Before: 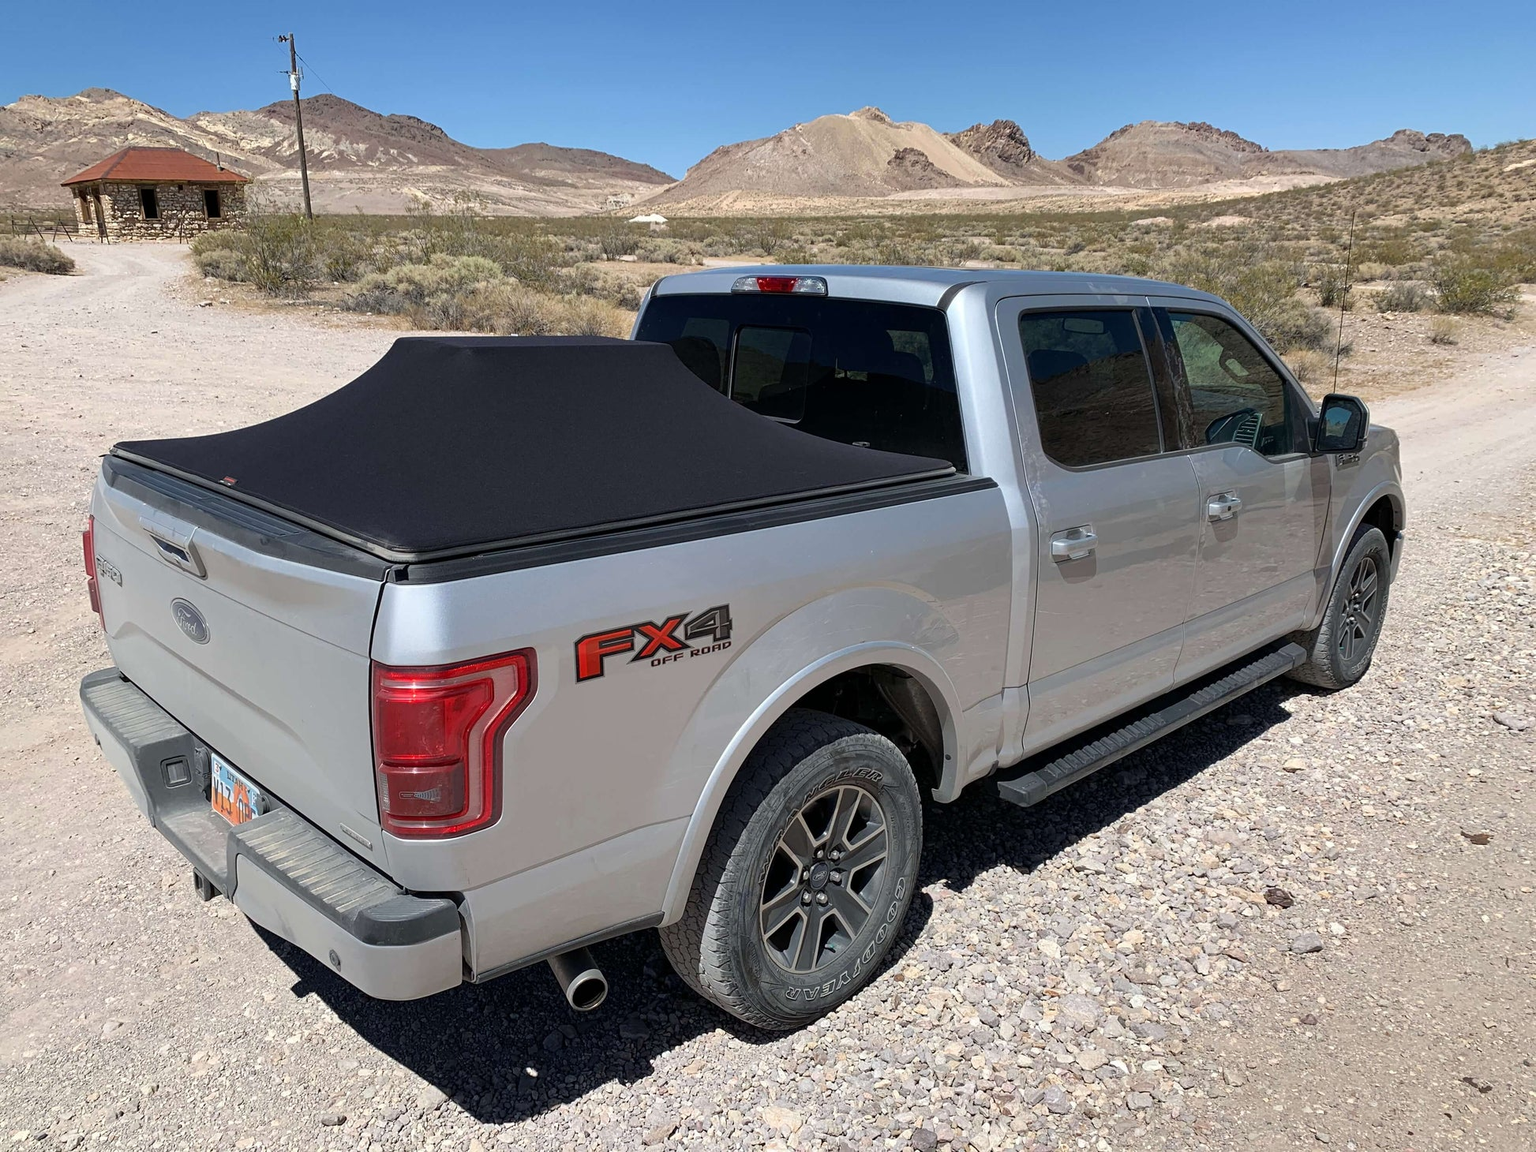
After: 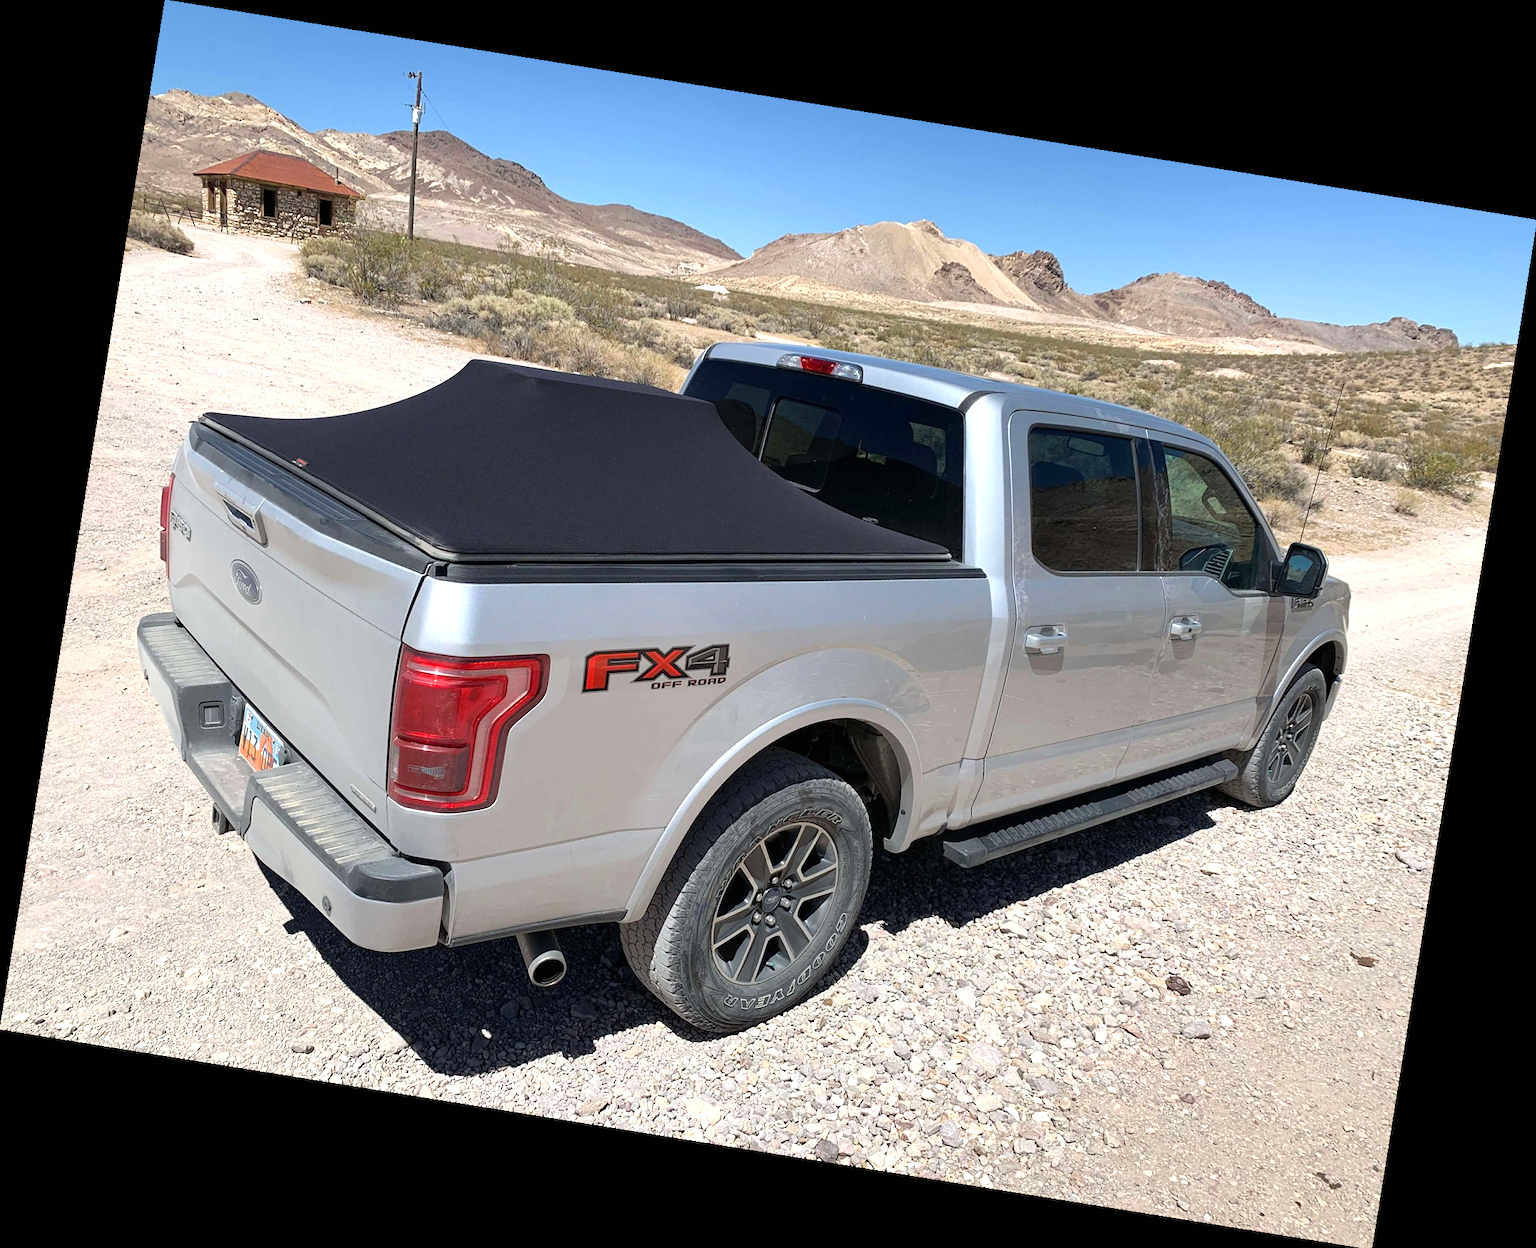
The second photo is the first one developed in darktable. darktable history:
rotate and perspective: rotation 9.12°, automatic cropping off
exposure: black level correction 0, exposure 0.5 EV, compensate exposure bias true, compensate highlight preservation false
